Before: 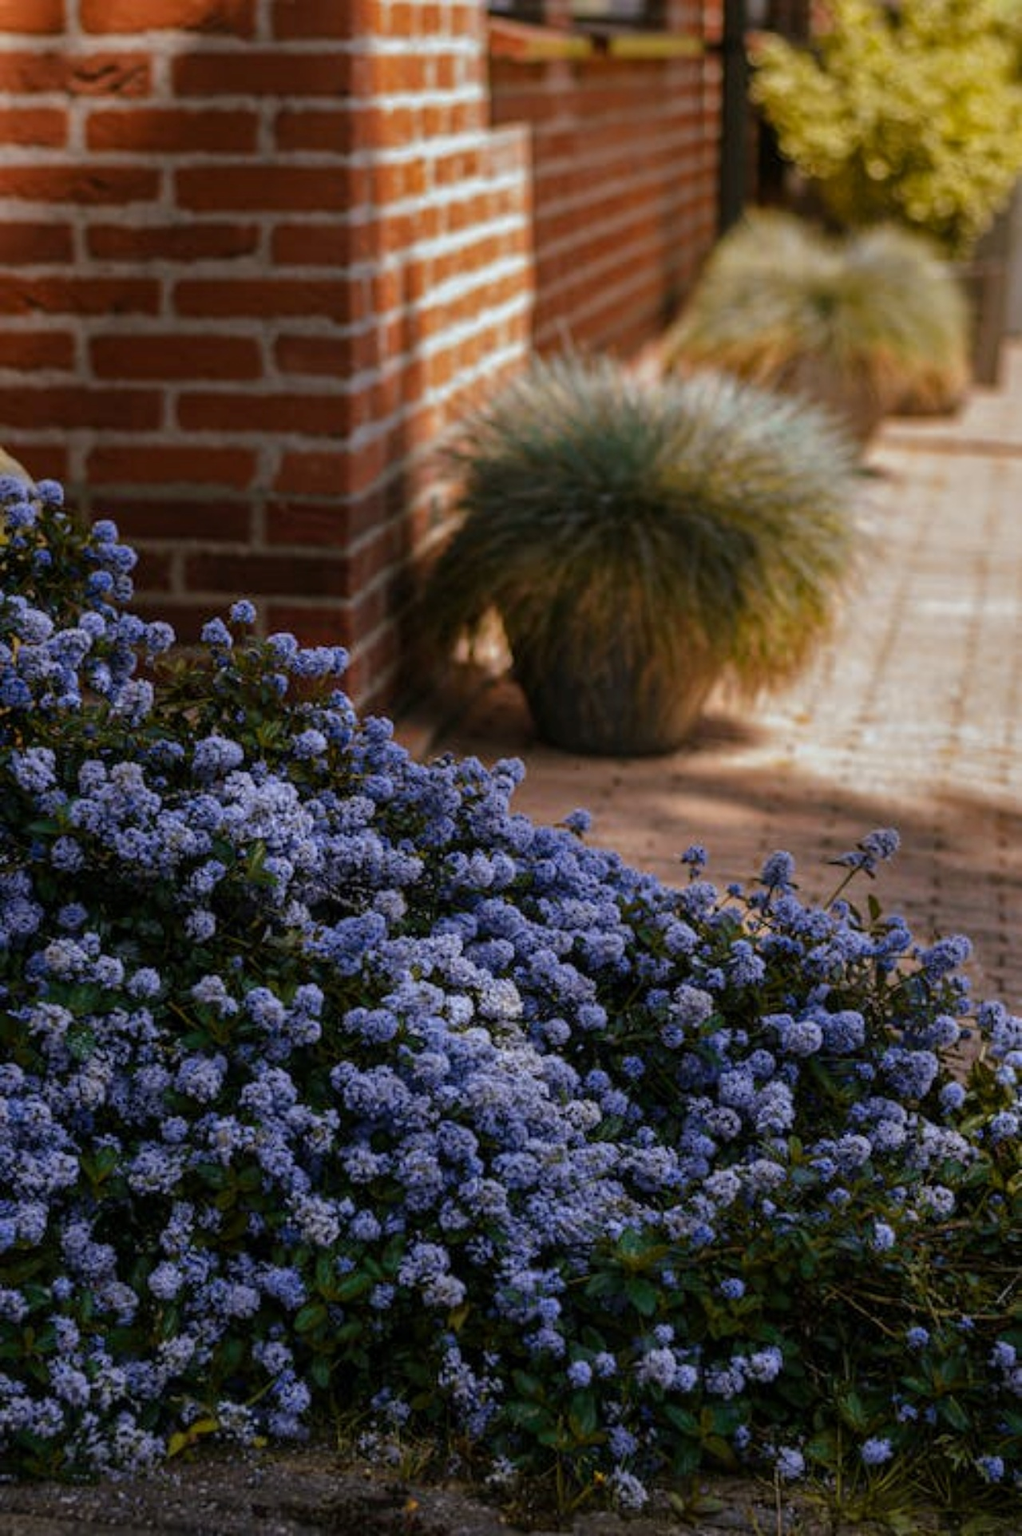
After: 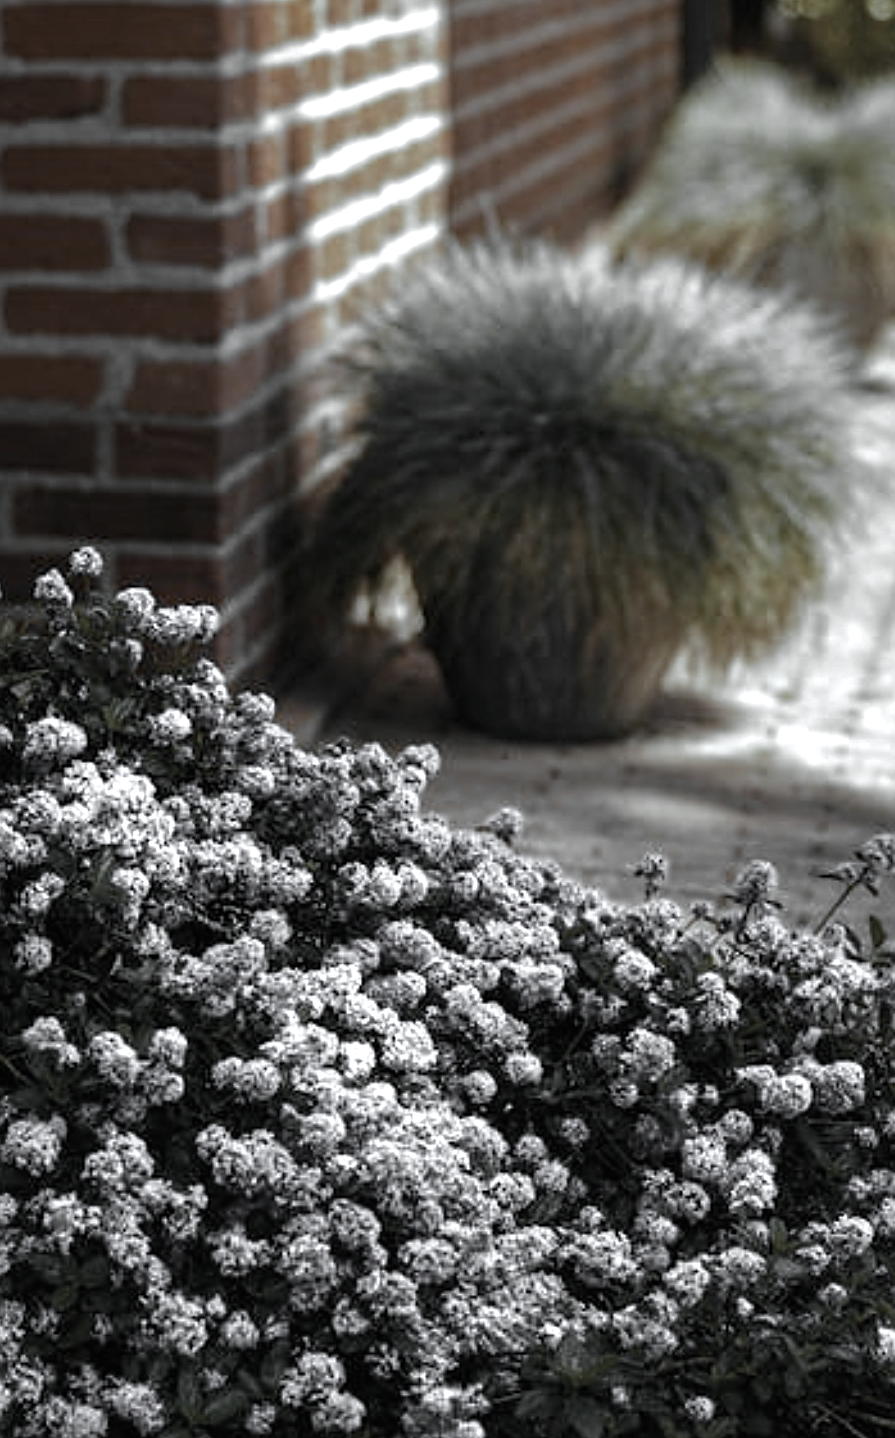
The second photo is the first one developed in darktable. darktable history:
color balance: mode lift, gamma, gain (sRGB), lift [0.997, 0.979, 1.021, 1.011], gamma [1, 1.084, 0.916, 0.998], gain [1, 0.87, 1.13, 1.101], contrast 4.55%, contrast fulcrum 38.24%, output saturation 104.09%
crop and rotate: left 17.046%, top 10.659%, right 12.989%, bottom 14.553%
color calibration: output R [1.063, -0.012, -0.003, 0], output G [0, 1.022, 0.021, 0], output B [-0.079, 0.047, 1, 0], illuminant custom, x 0.389, y 0.387, temperature 3838.64 K
color zones: curves: ch0 [(0, 0.613) (0.01, 0.613) (0.245, 0.448) (0.498, 0.529) (0.642, 0.665) (0.879, 0.777) (0.99, 0.613)]; ch1 [(0, 0.035) (0.121, 0.189) (0.259, 0.197) (0.415, 0.061) (0.589, 0.022) (0.732, 0.022) (0.857, 0.026) (0.991, 0.053)]
sharpen: on, module defaults
